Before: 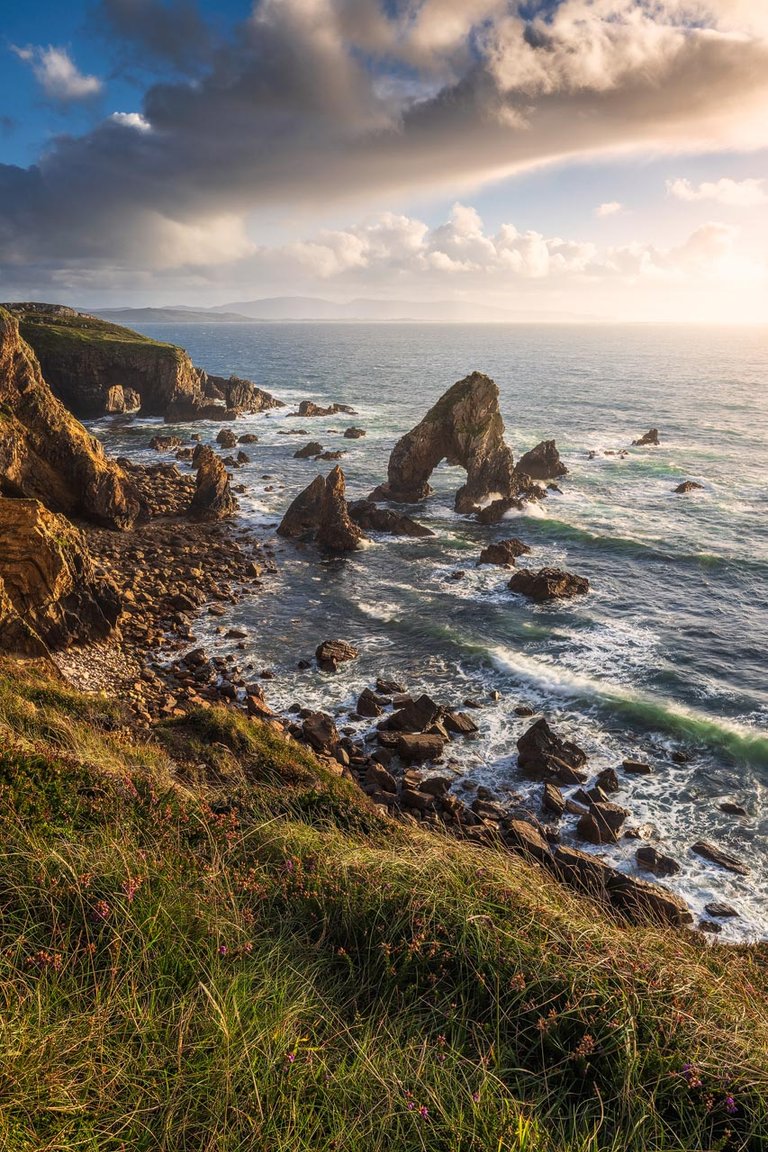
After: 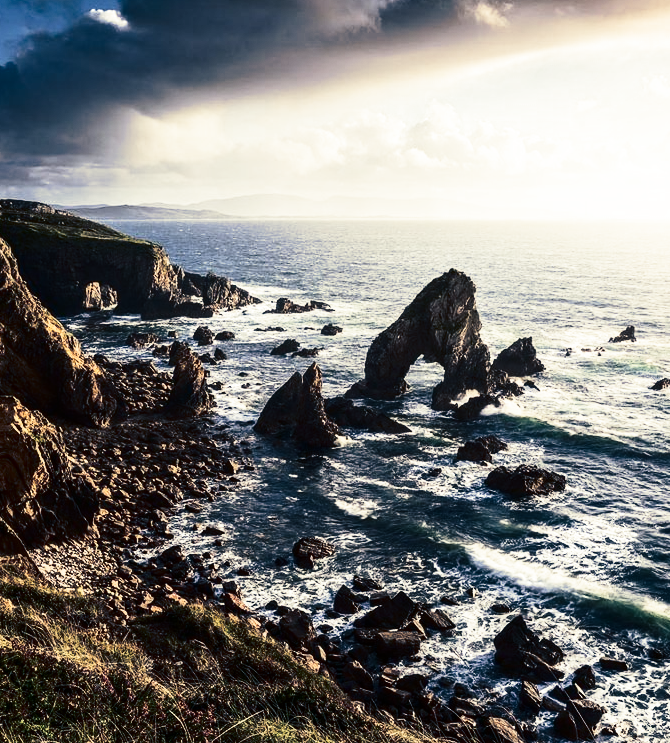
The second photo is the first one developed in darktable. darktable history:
white balance: red 0.984, blue 1.059
split-toning: shadows › hue 216°, shadows › saturation 1, highlights › hue 57.6°, balance -33.4
contrast brightness saturation: contrast 0.5, saturation -0.1
crop: left 3.015%, top 8.969%, right 9.647%, bottom 26.457%
